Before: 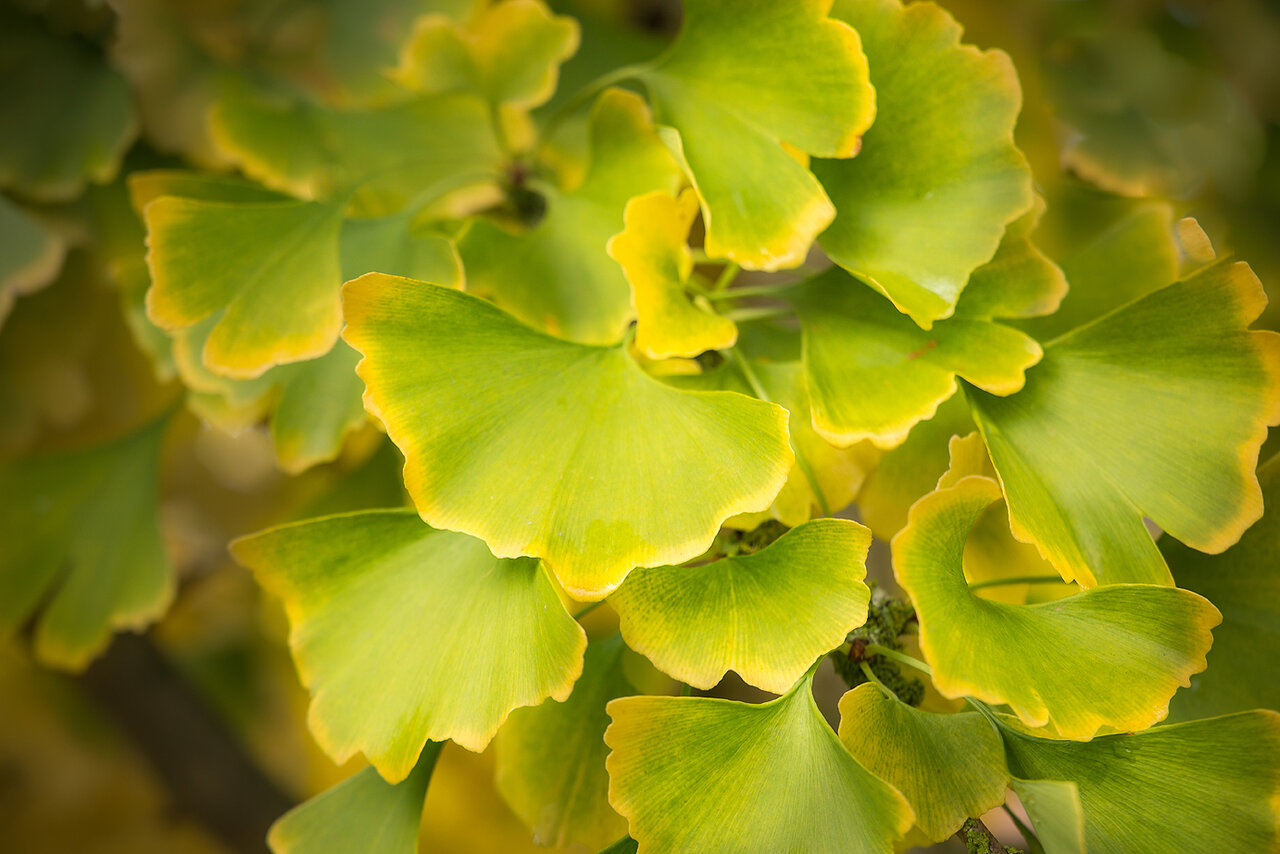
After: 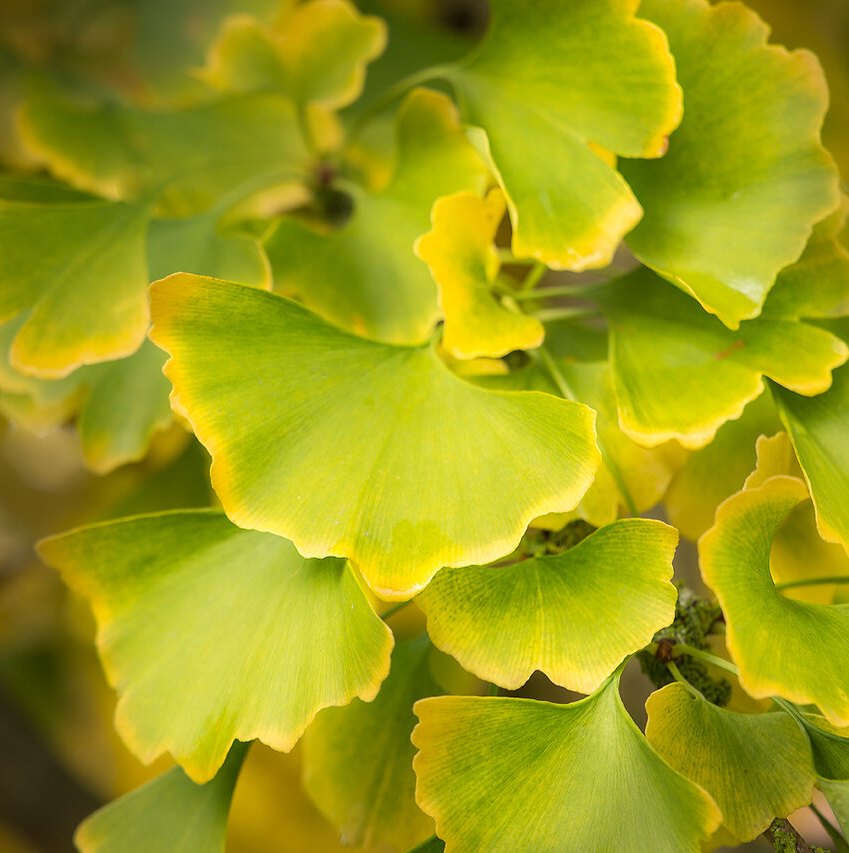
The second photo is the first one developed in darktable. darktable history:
crop and rotate: left 15.098%, right 18.536%
